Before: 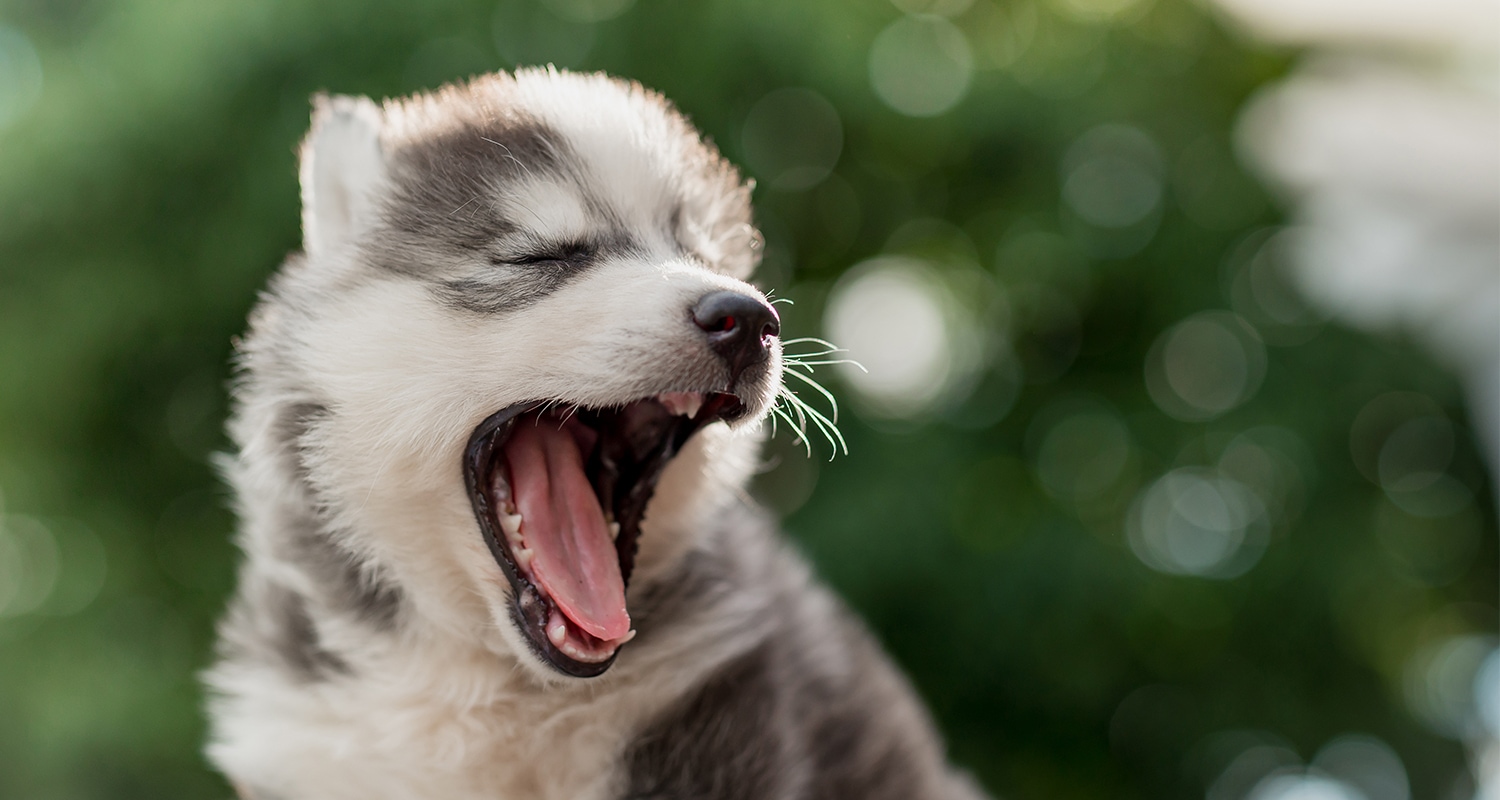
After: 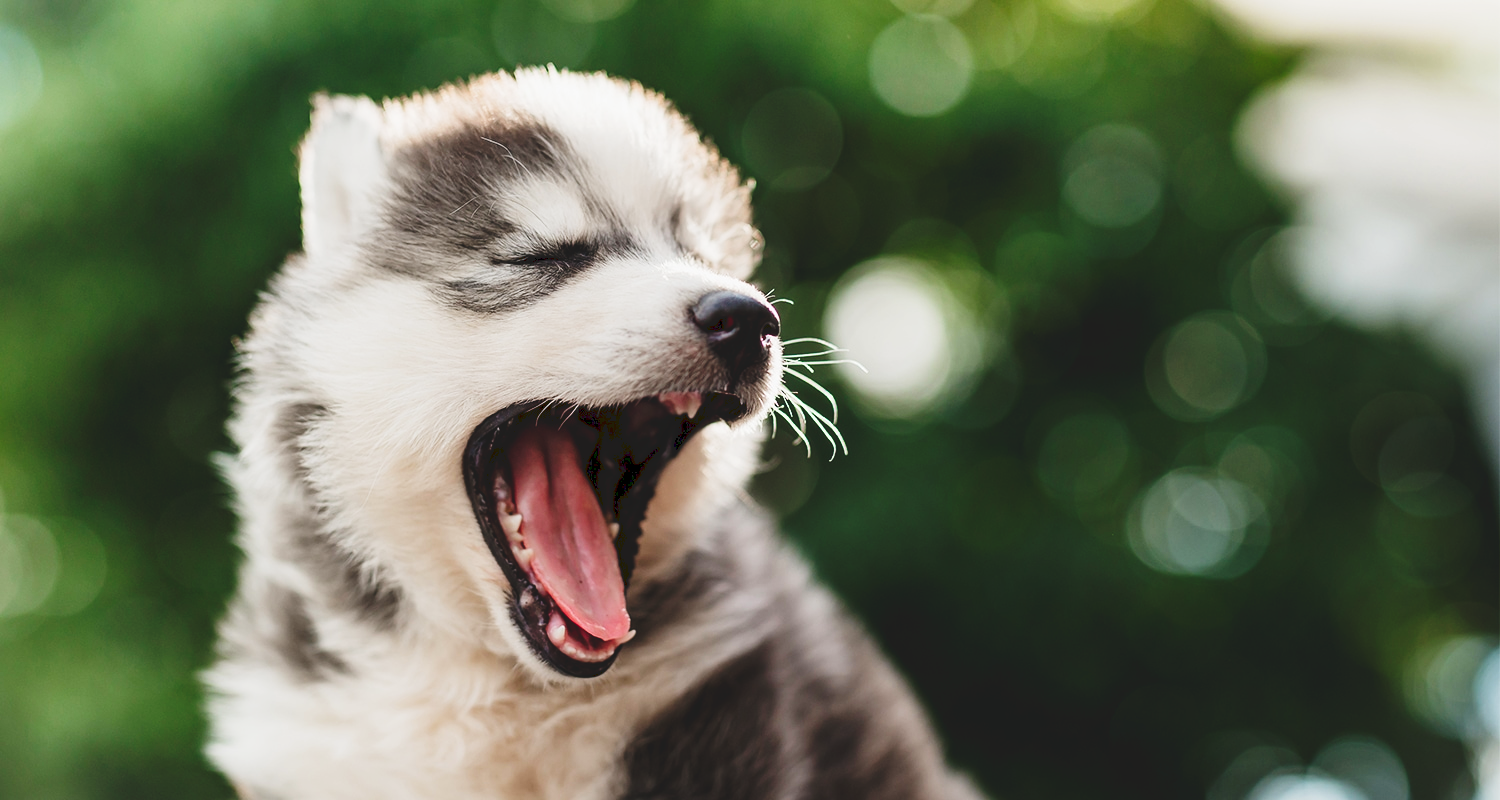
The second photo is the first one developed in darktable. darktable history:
tone curve: curves: ch0 [(0, 0) (0.003, 0.108) (0.011, 0.108) (0.025, 0.108) (0.044, 0.113) (0.069, 0.113) (0.1, 0.121) (0.136, 0.136) (0.177, 0.16) (0.224, 0.192) (0.277, 0.246) (0.335, 0.324) (0.399, 0.419) (0.468, 0.518) (0.543, 0.622) (0.623, 0.721) (0.709, 0.815) (0.801, 0.893) (0.898, 0.949) (1, 1)], preserve colors none
exposure: compensate highlight preservation false
